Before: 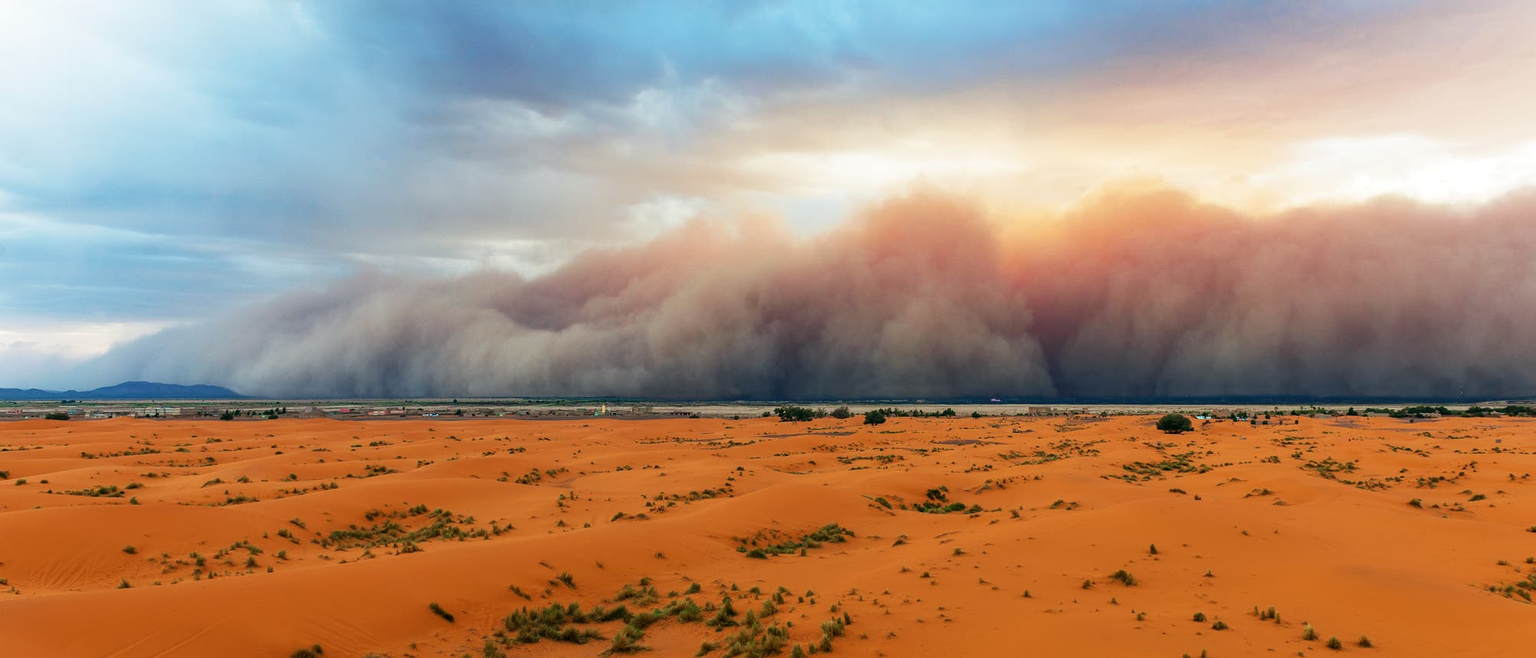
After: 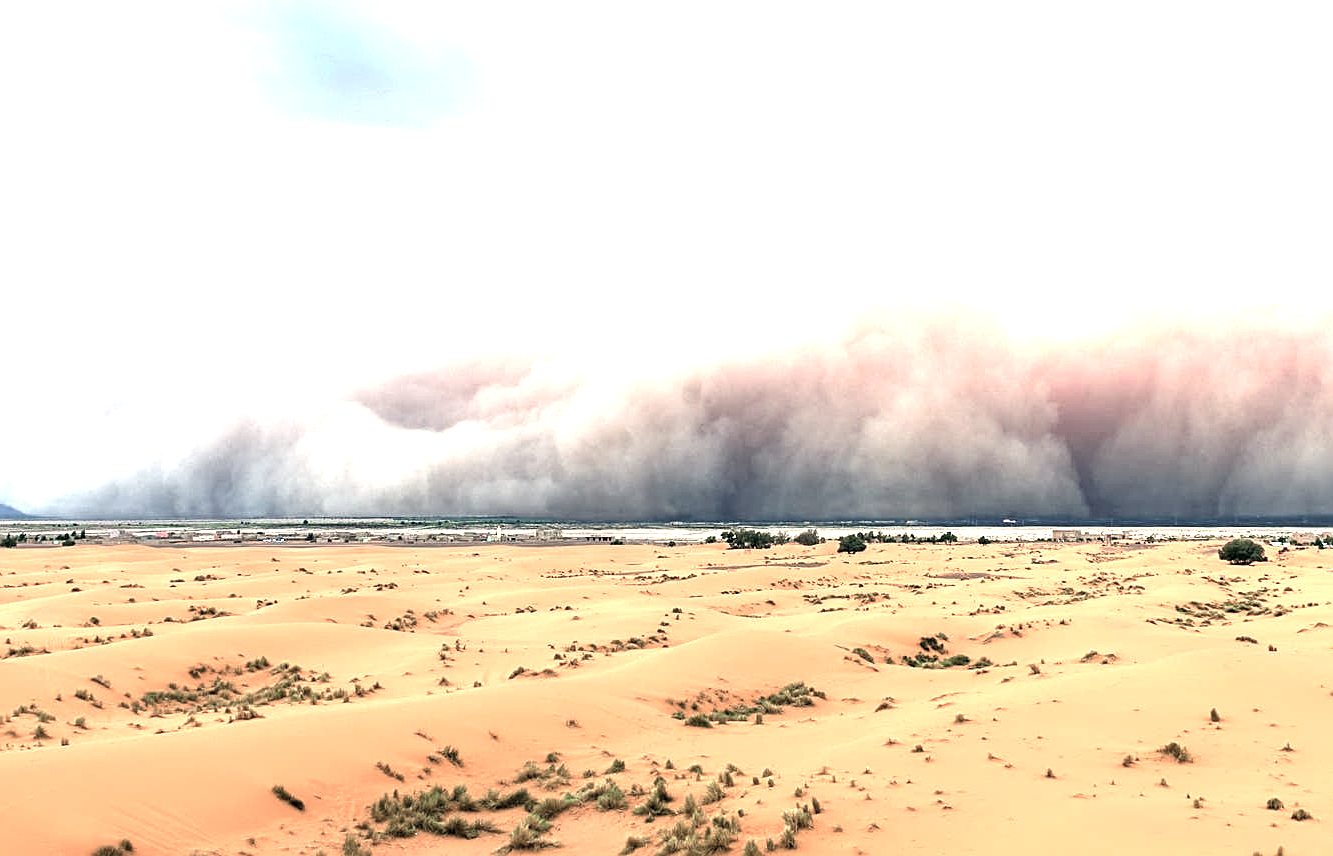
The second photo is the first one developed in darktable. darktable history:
exposure: black level correction 0.002, exposure 1.998 EV, compensate exposure bias true, compensate highlight preservation false
sharpen: on, module defaults
crop and rotate: left 14.359%, right 18.979%
color correction: highlights b* -0.035, saturation 0.511
color balance rgb: perceptual saturation grading › global saturation -2.837%
